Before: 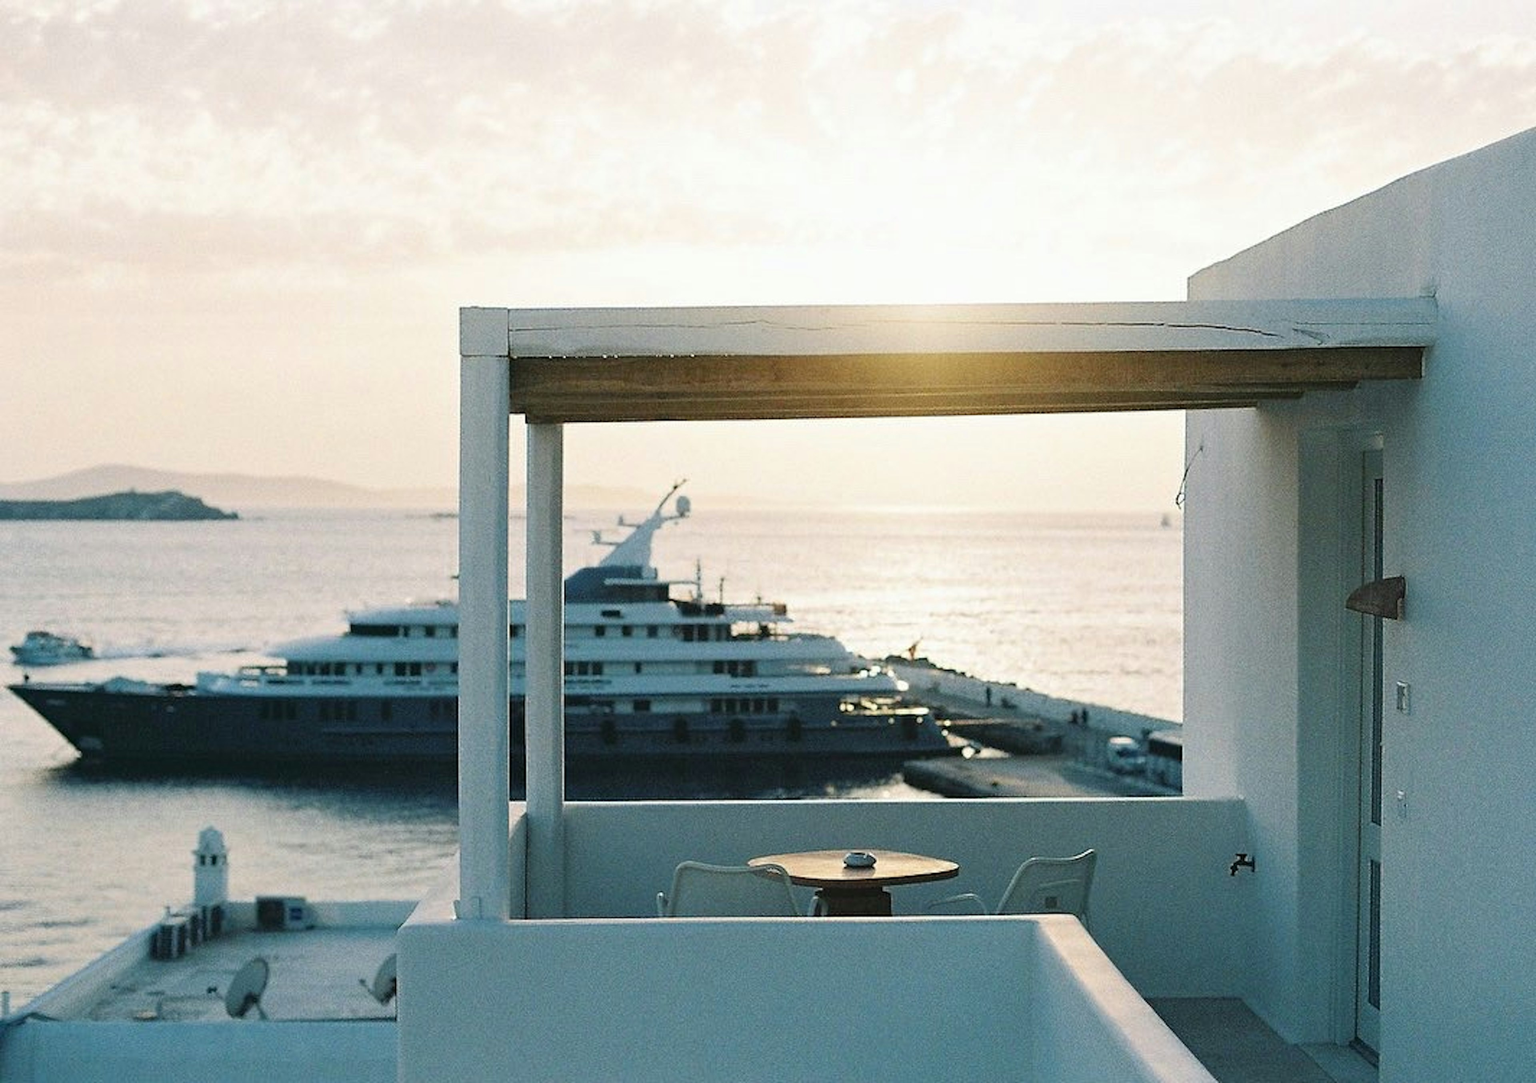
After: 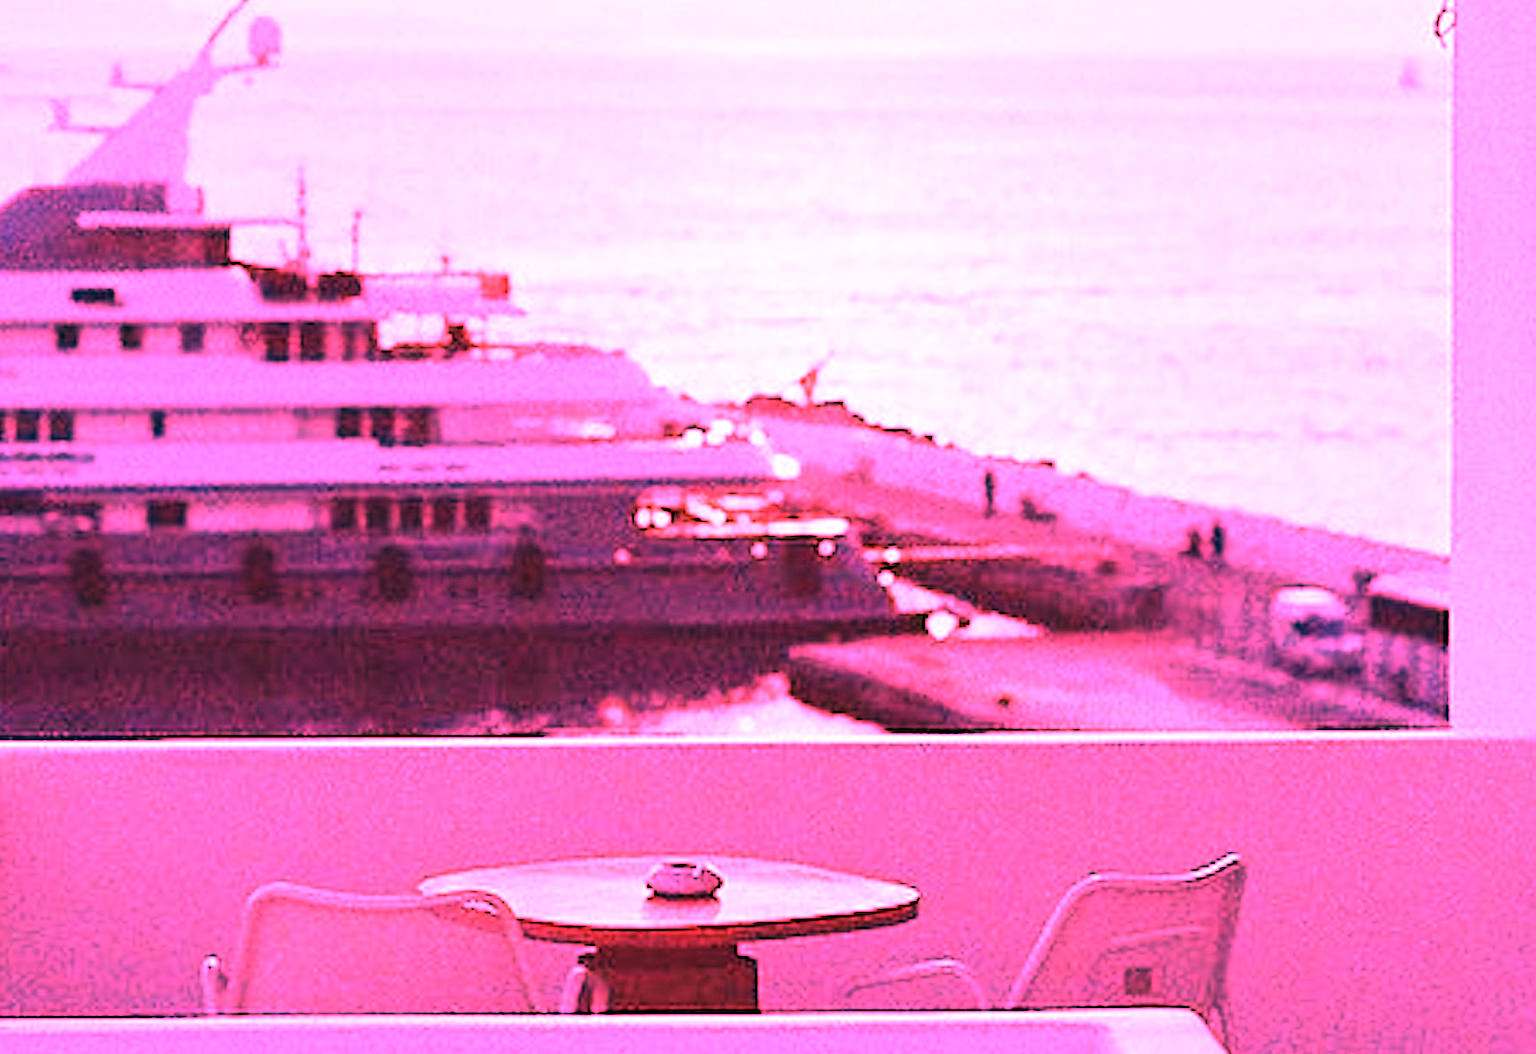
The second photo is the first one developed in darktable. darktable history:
white balance: red 4.26, blue 1.802
crop: left 37.221%, top 45.169%, right 20.63%, bottom 13.777%
